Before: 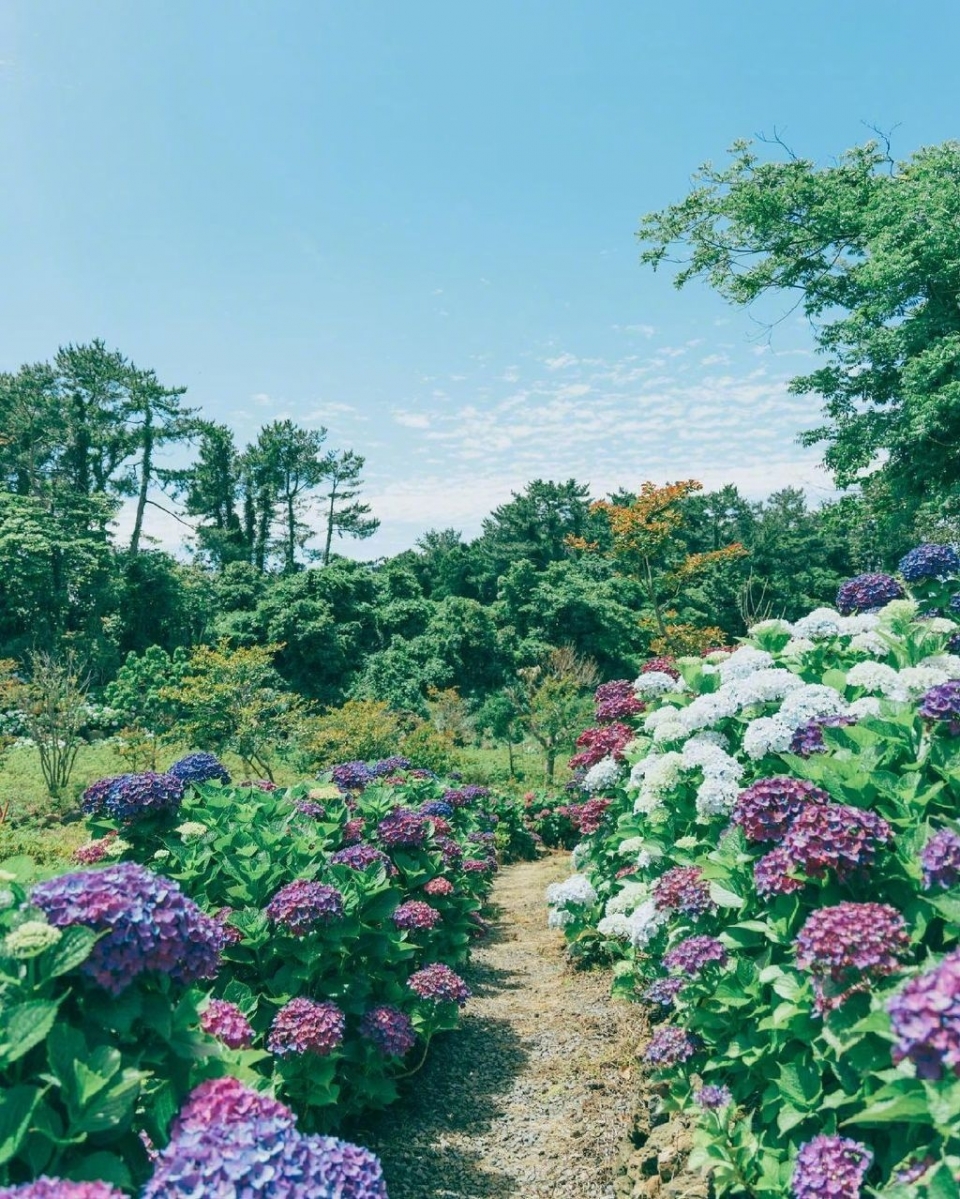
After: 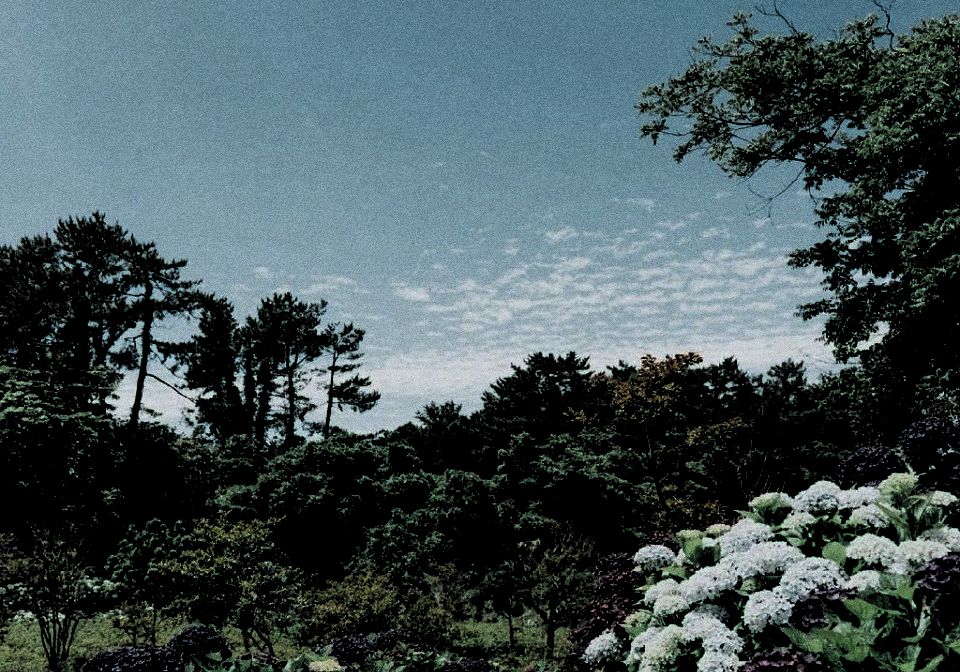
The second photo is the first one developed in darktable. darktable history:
grain: coarseness 0.09 ISO, strength 40%
crop and rotate: top 10.605%, bottom 33.274%
levels: levels [0.514, 0.759, 1]
